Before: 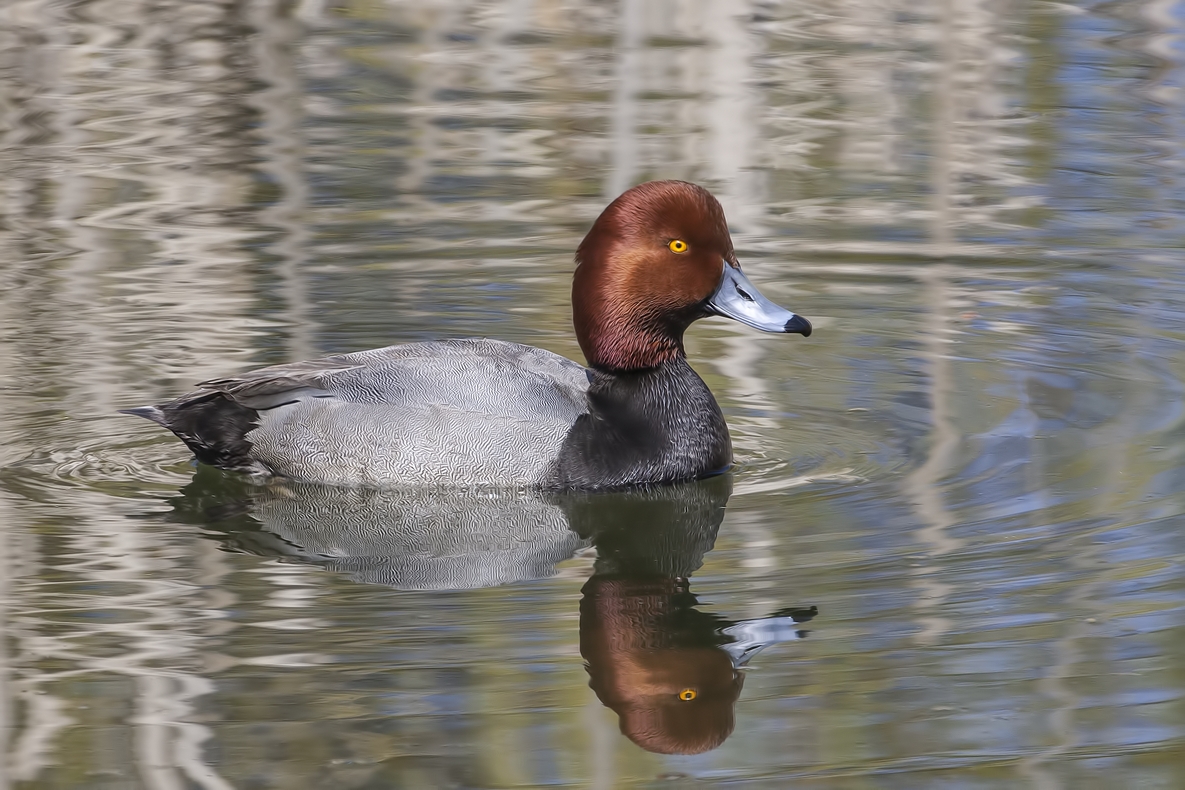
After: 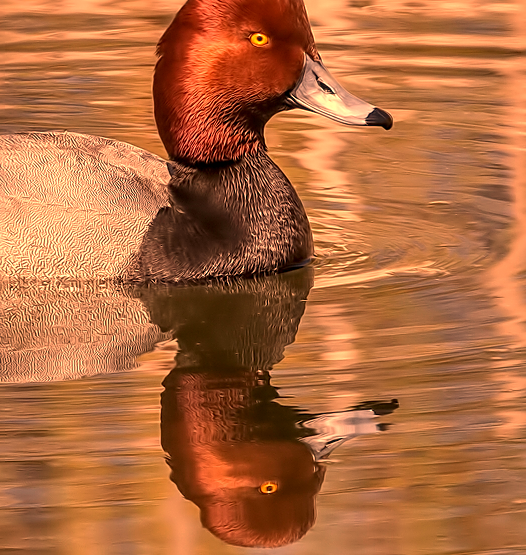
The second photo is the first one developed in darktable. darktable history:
local contrast: on, module defaults
sharpen: on, module defaults
white balance: red 1.467, blue 0.684
crop: left 35.432%, top 26.233%, right 20.145%, bottom 3.432%
base curve: curves: ch0 [(0, 0) (0.472, 0.455) (1, 1)], preserve colors none
exposure: black level correction 0.002, exposure -0.1 EV, compensate highlight preservation false
